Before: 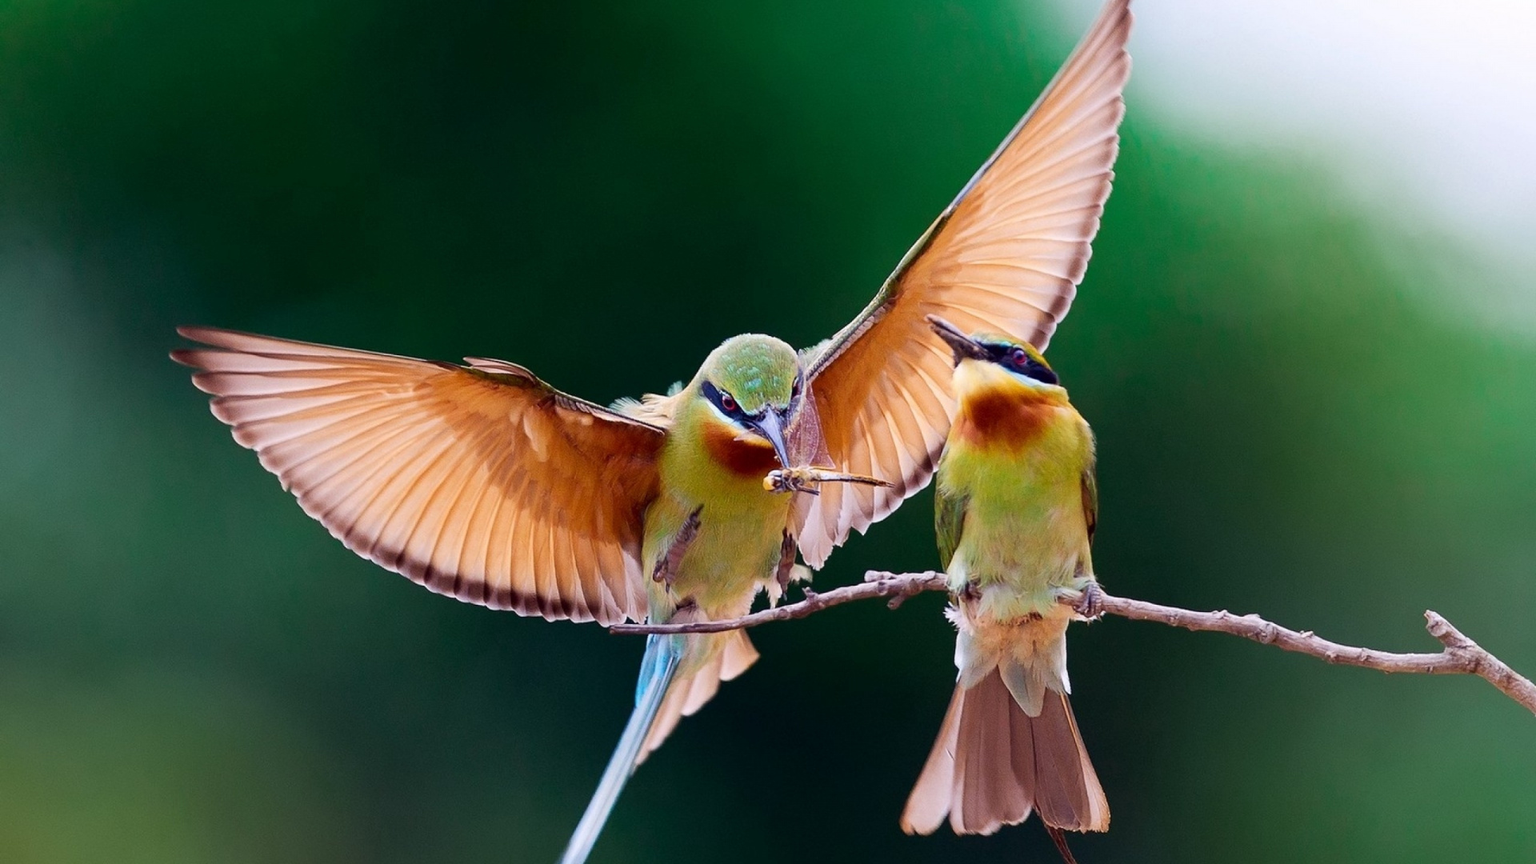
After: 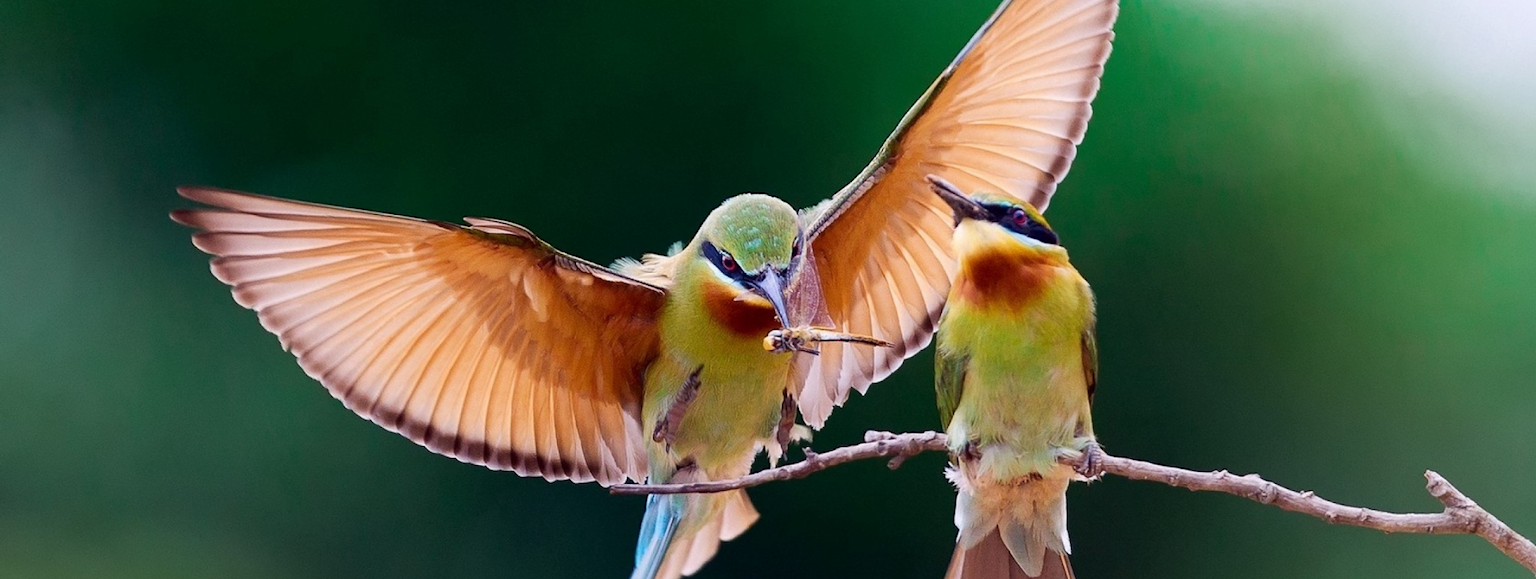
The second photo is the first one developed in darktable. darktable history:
crop: top 16.255%, bottom 16.699%
